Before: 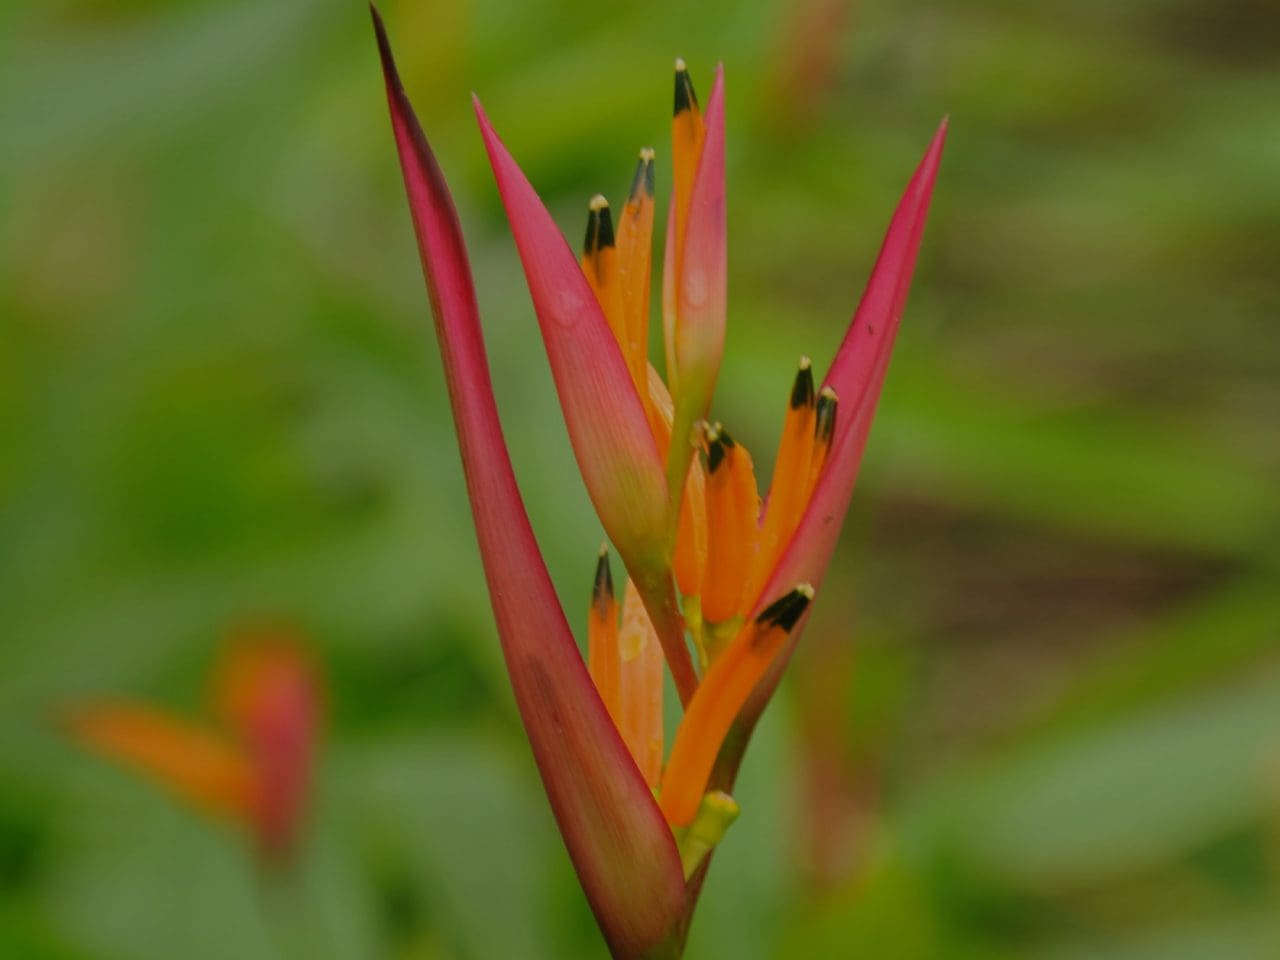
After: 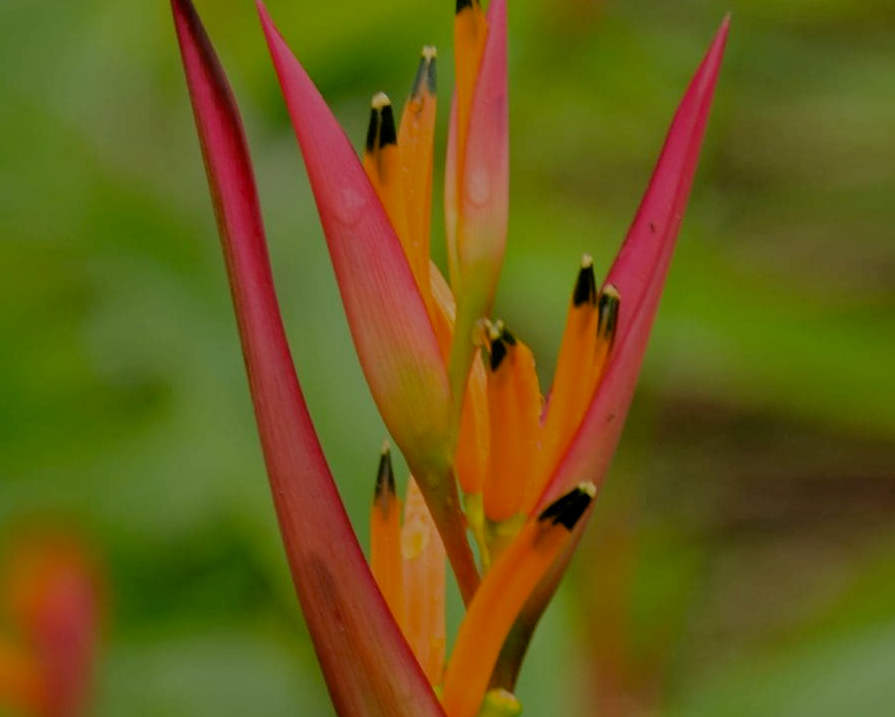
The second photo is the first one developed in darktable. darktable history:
exposure: black level correction 0.007, compensate highlight preservation false
filmic rgb: black relative exposure -7.65 EV, white relative exposure 4.56 EV, hardness 3.61
crop and rotate: left 17.046%, top 10.659%, right 12.989%, bottom 14.553%
